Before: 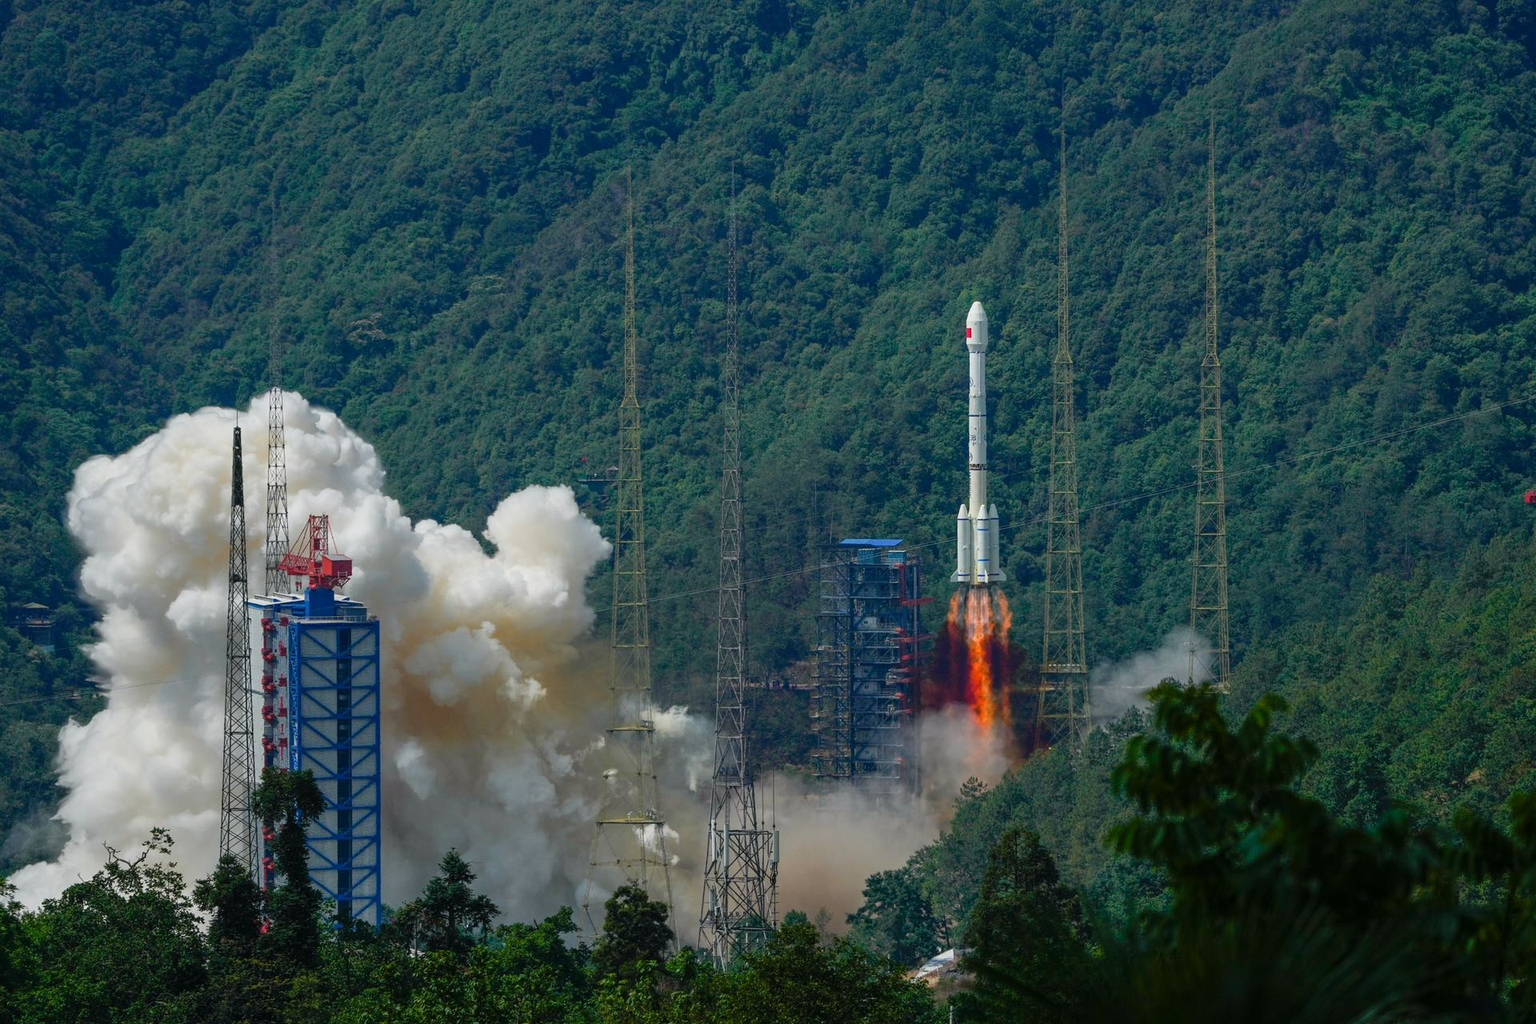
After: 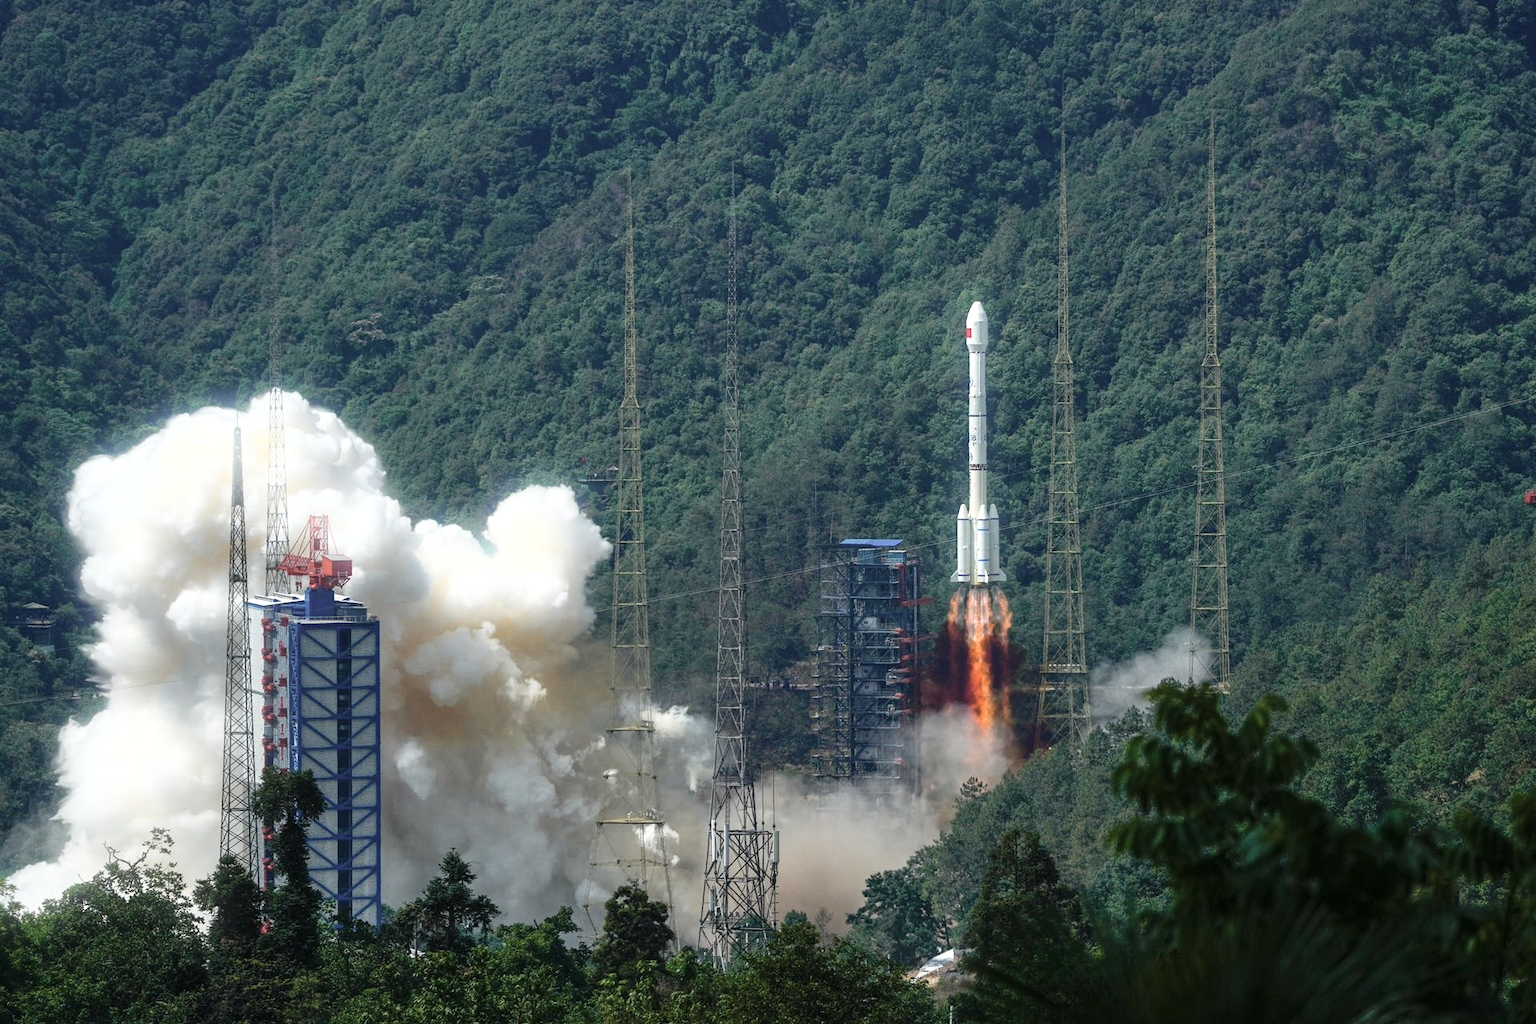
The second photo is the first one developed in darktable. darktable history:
exposure: exposure 0.661 EV, compensate highlight preservation false
bloom: size 5%, threshold 95%, strength 15%
contrast brightness saturation: contrast 0.1, saturation -0.36
